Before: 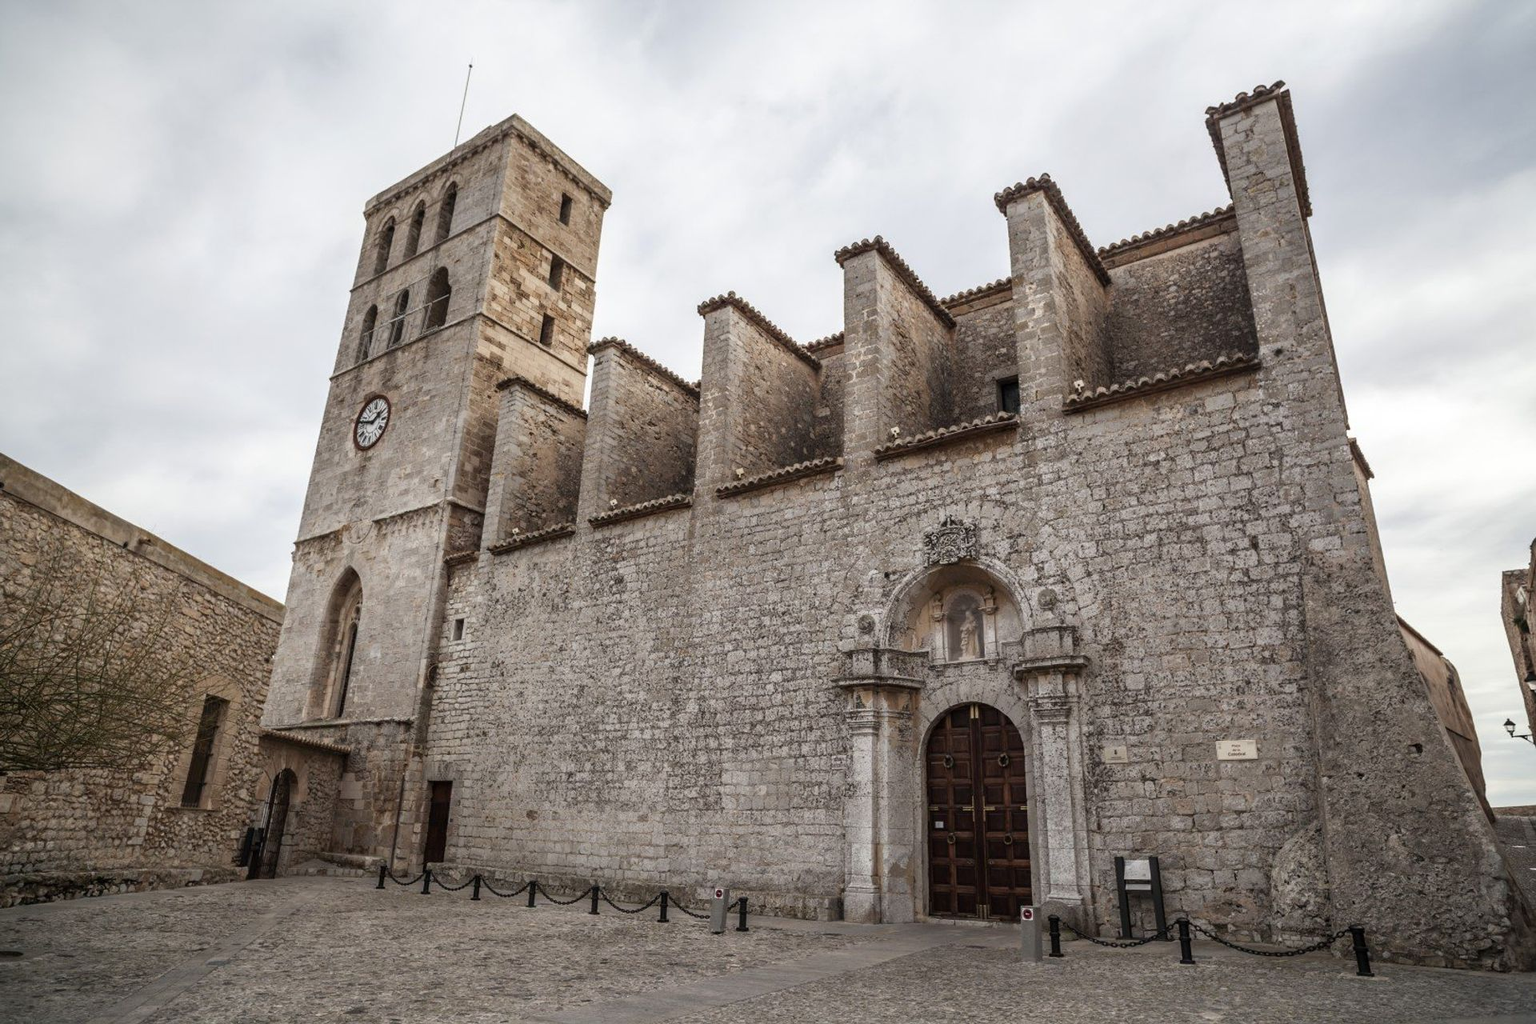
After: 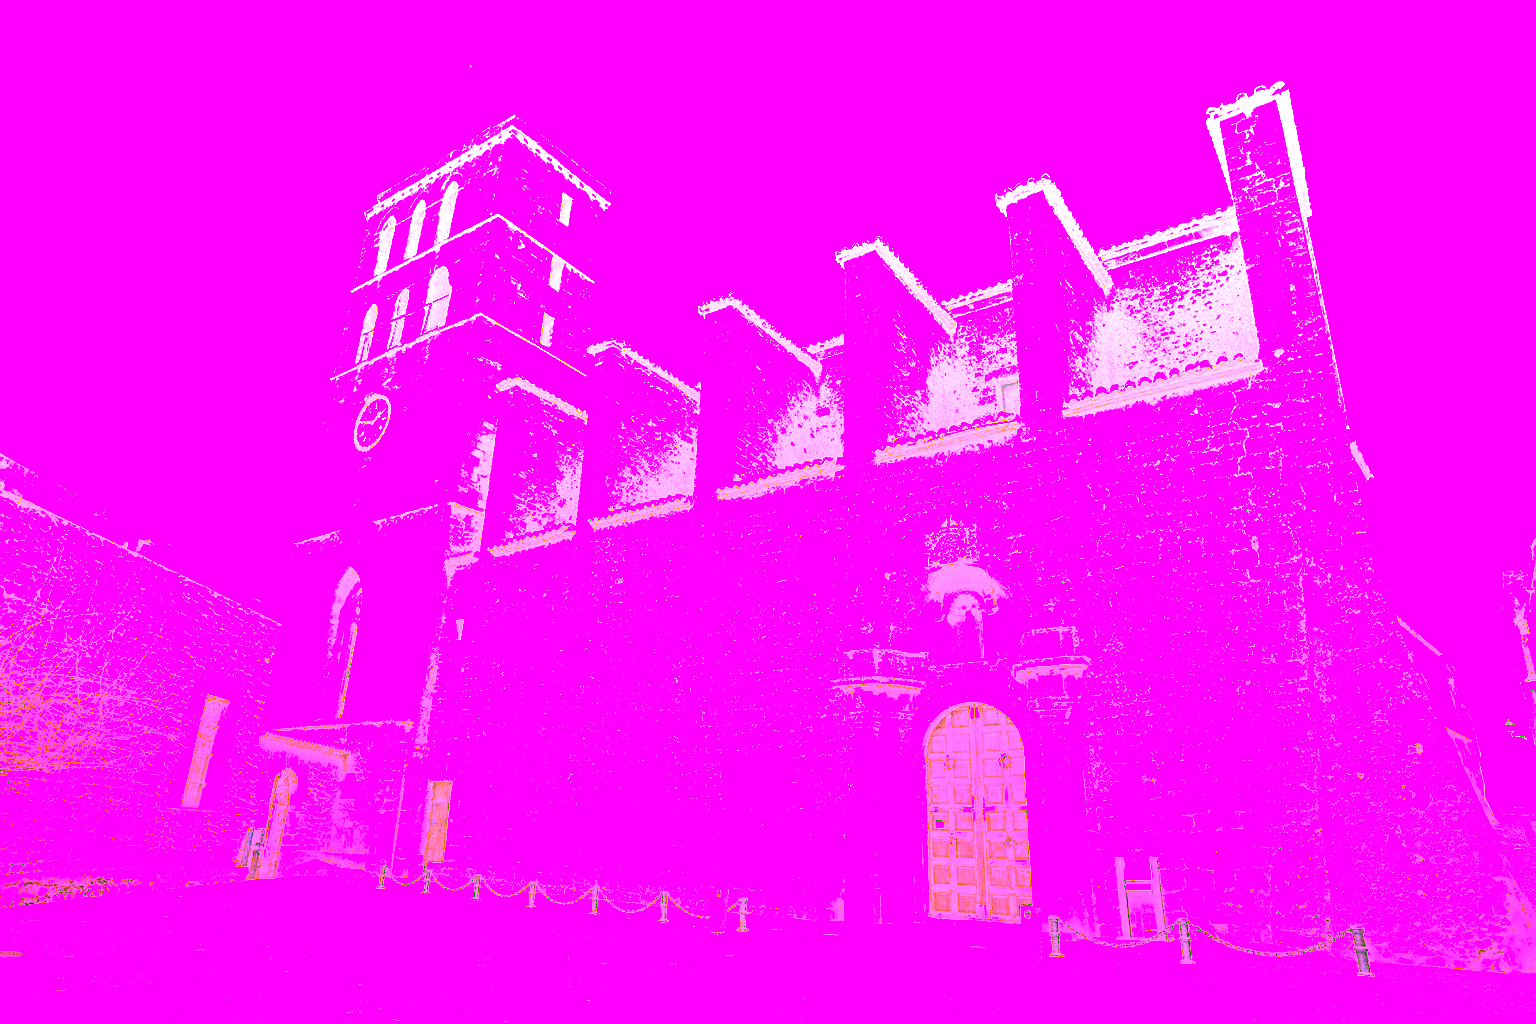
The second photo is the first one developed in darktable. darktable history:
color contrast: green-magenta contrast 0.84, blue-yellow contrast 0.86
contrast brightness saturation: saturation 0.5
local contrast: on, module defaults
white balance: red 8, blue 8
